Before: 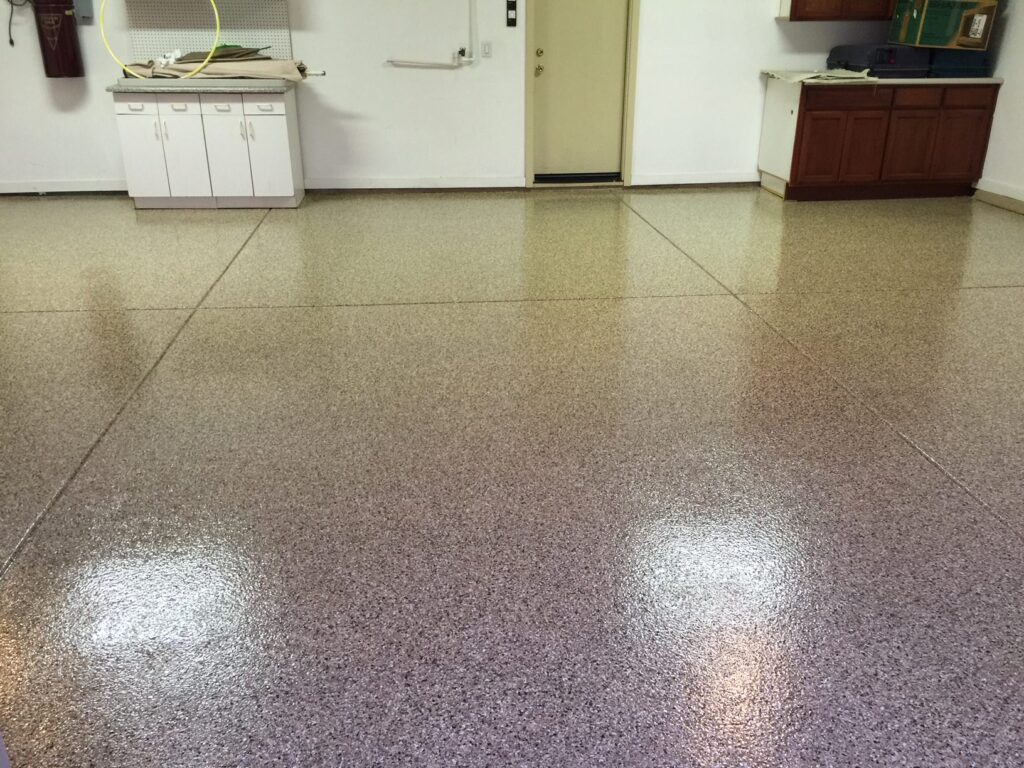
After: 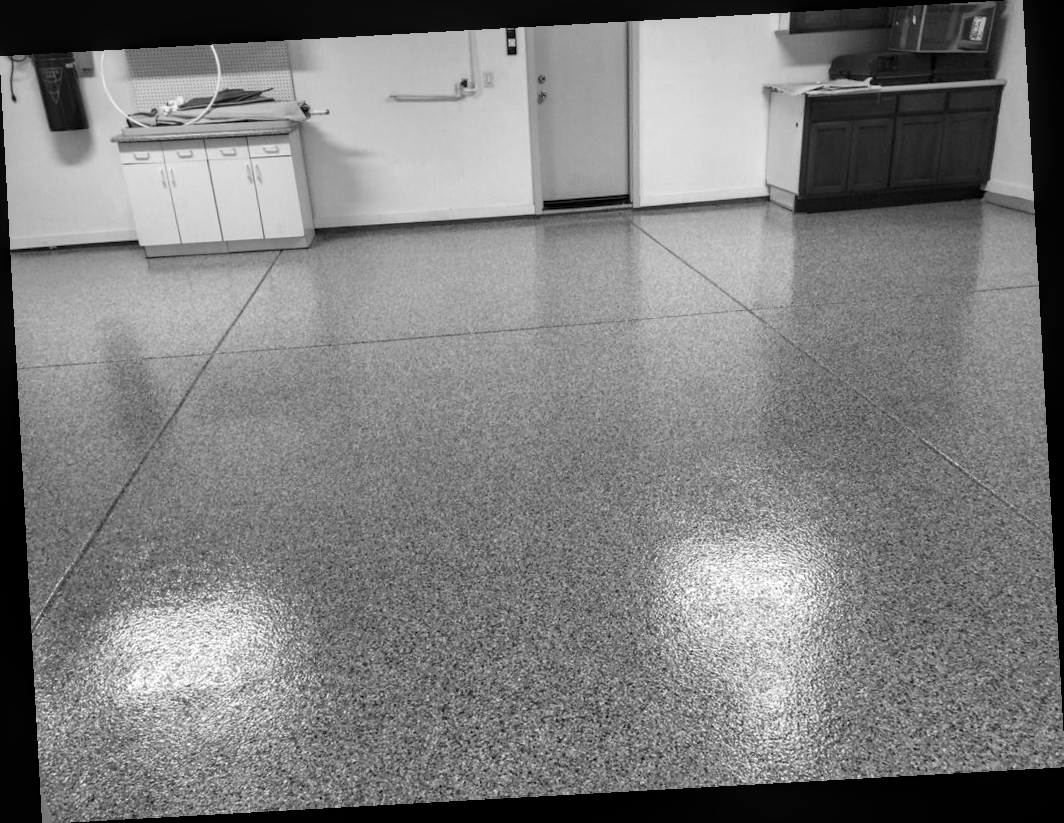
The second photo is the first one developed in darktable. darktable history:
rotate and perspective: rotation -3.18°, automatic cropping off
monochrome: on, module defaults
color contrast: green-magenta contrast 0, blue-yellow contrast 0
local contrast: on, module defaults
